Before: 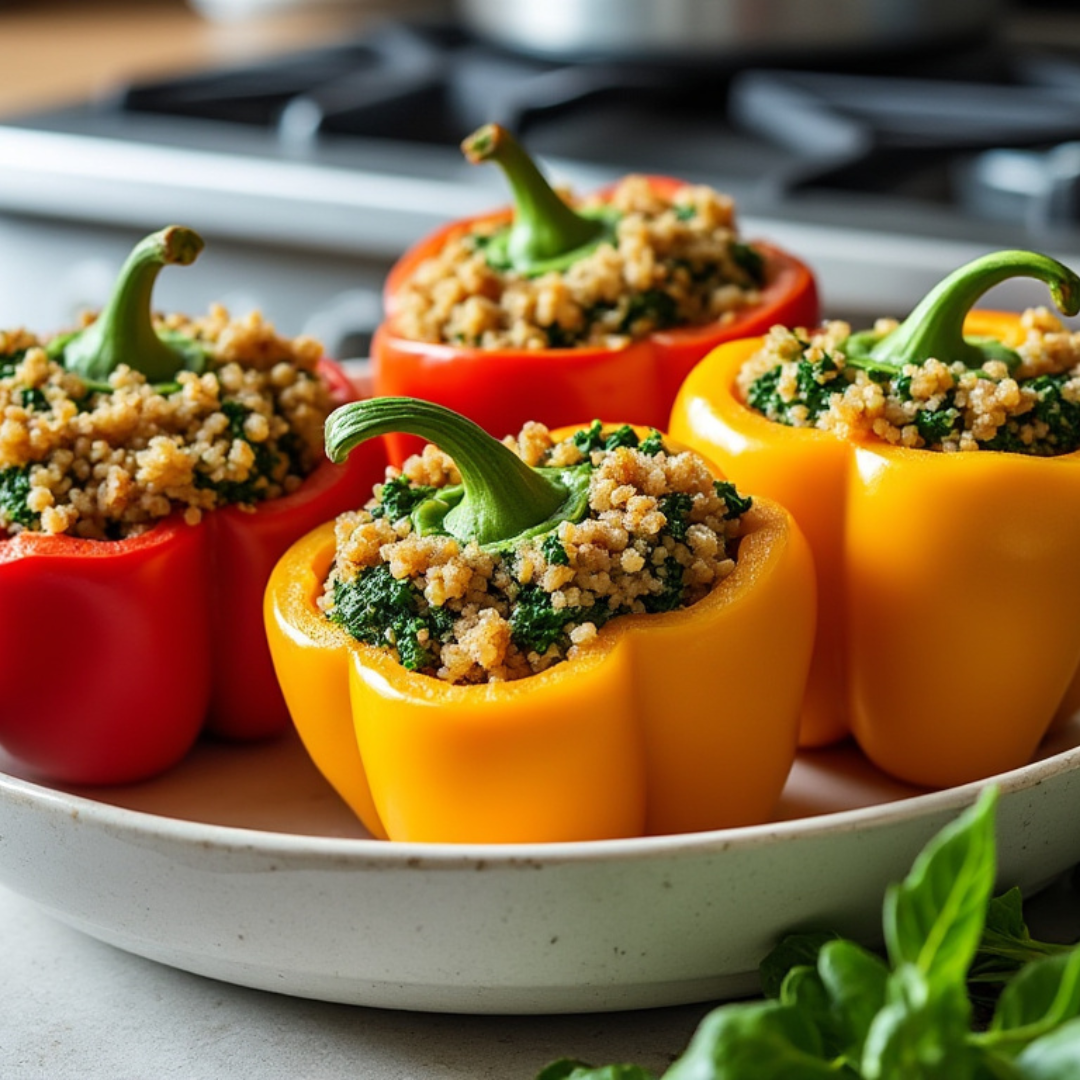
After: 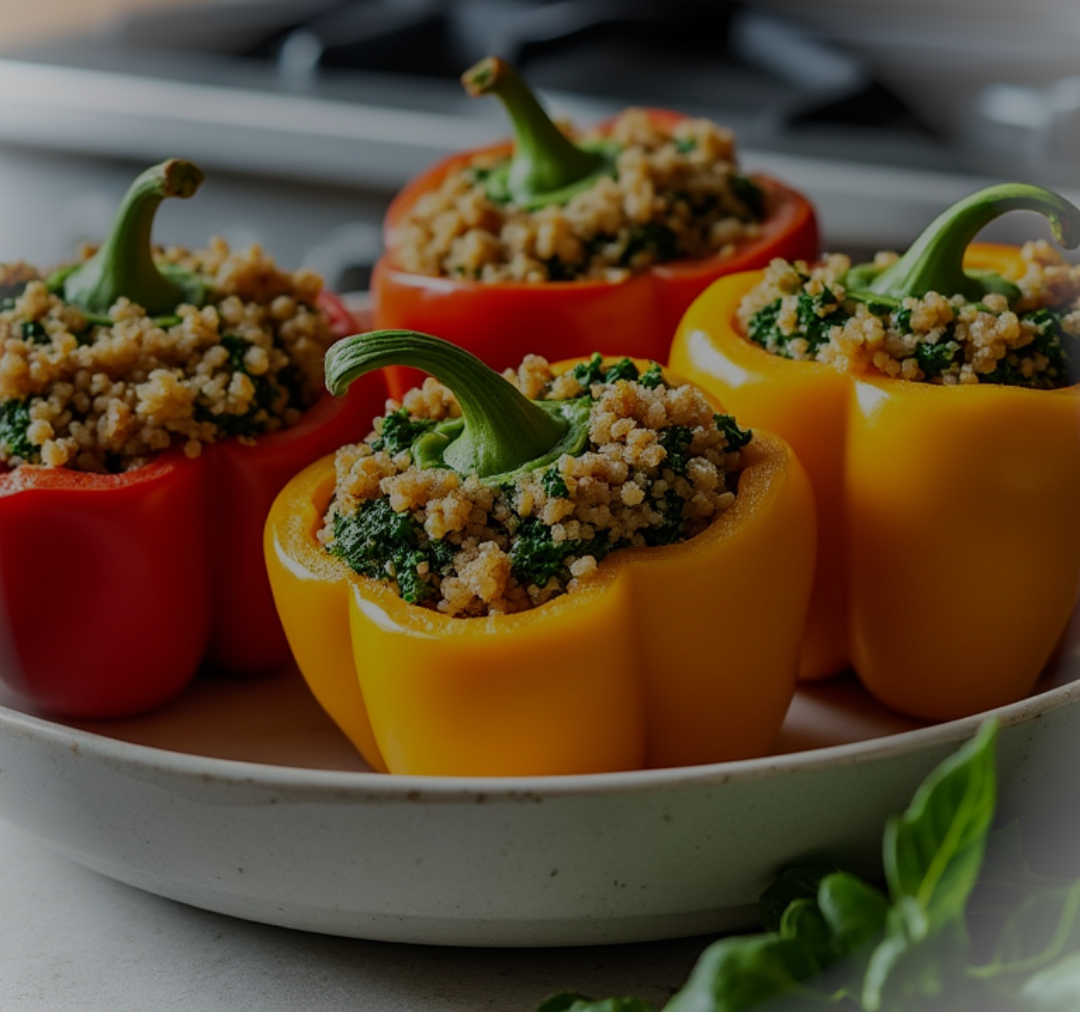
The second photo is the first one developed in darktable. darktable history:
vignetting: fall-off start 100%, brightness 0.3, saturation 0
exposure: exposure -1.468 EV, compensate highlight preservation false
crop and rotate: top 6.25%
